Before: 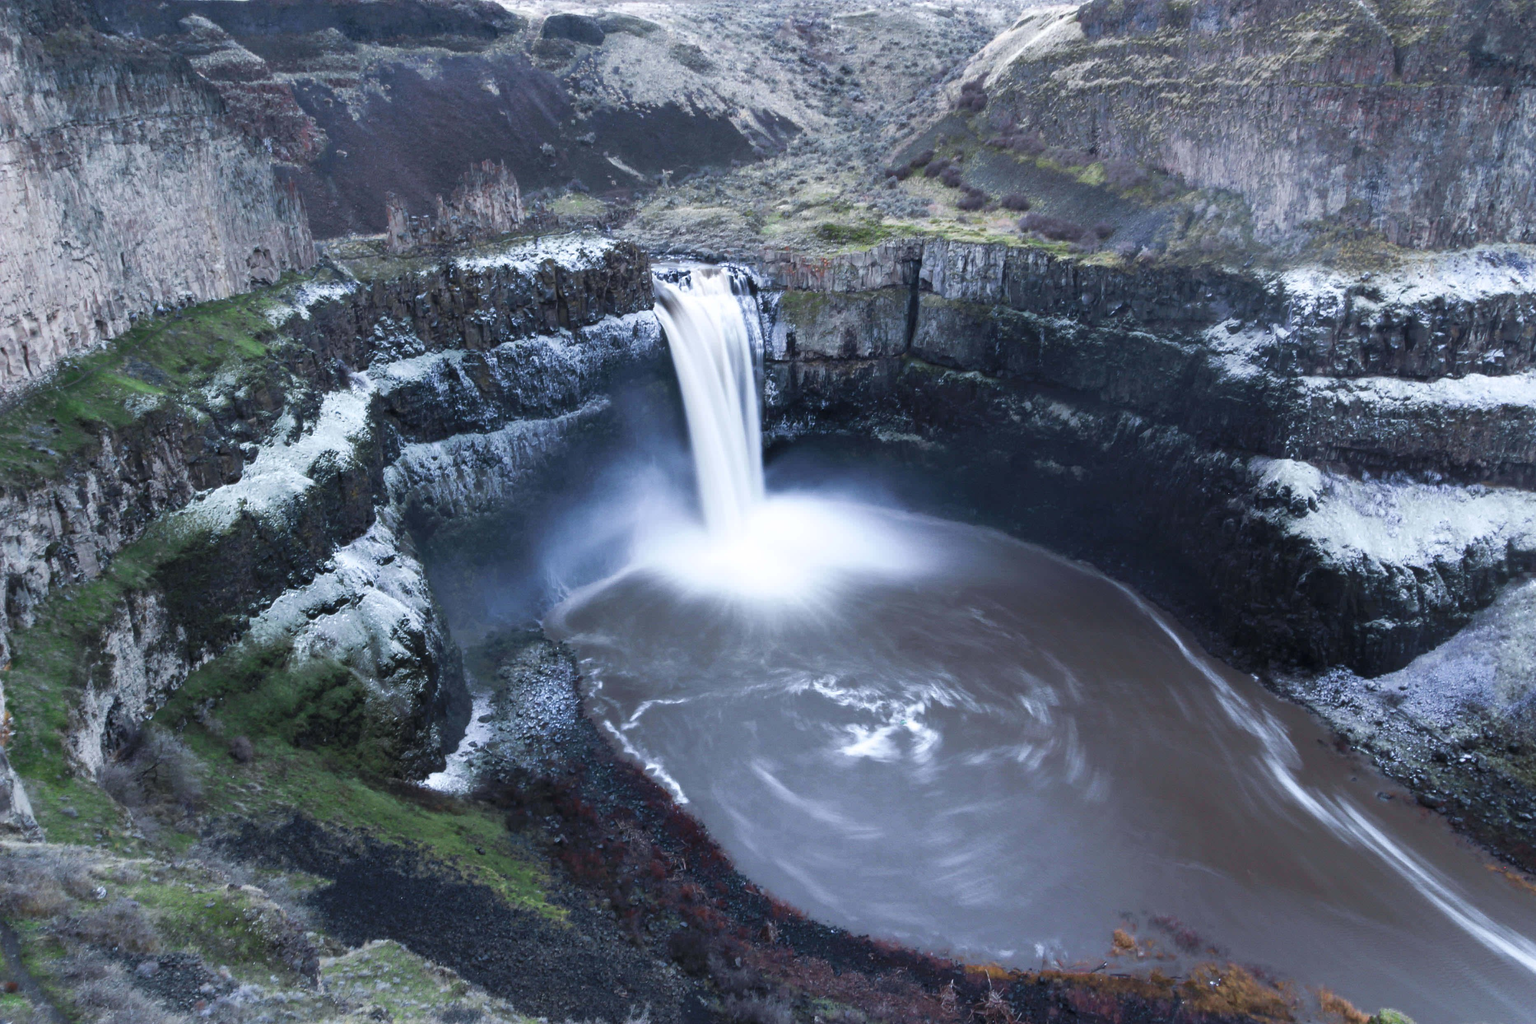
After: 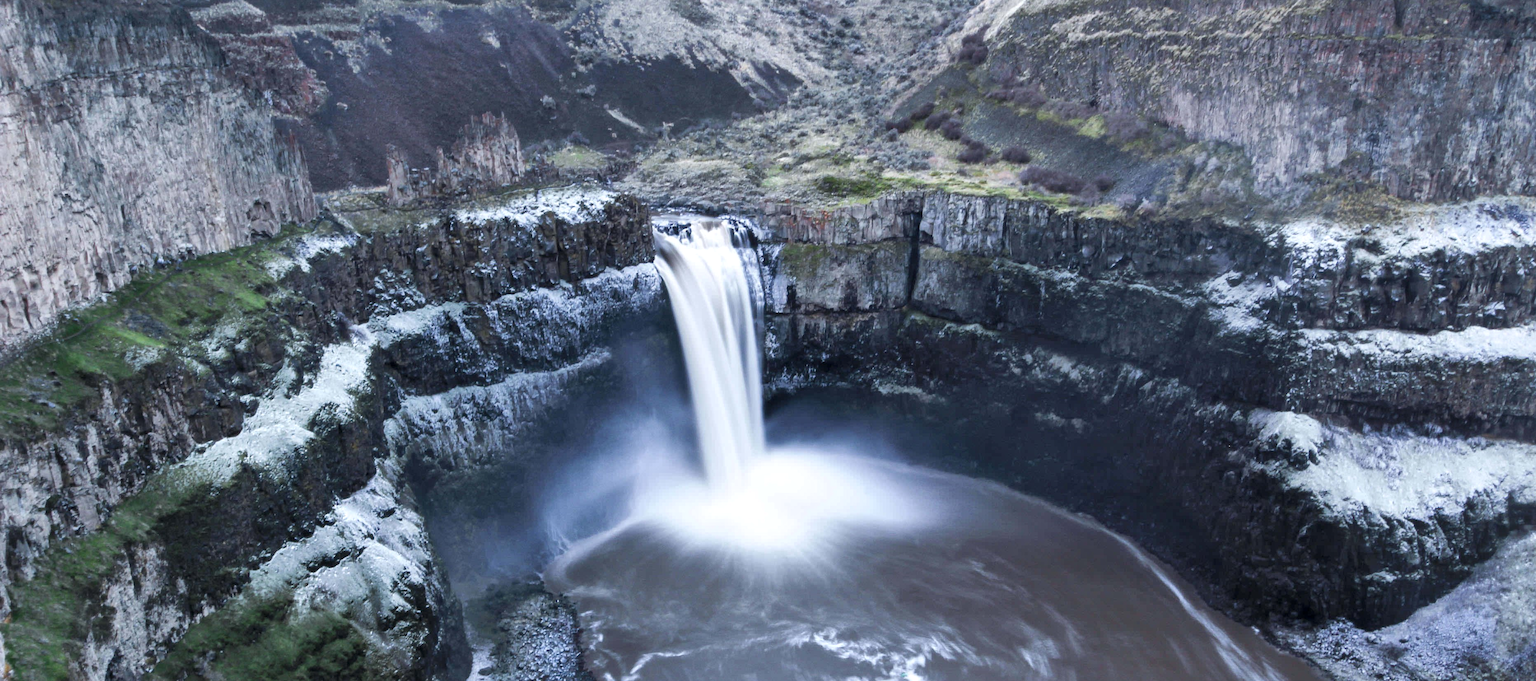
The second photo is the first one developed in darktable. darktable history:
crop and rotate: top 4.731%, bottom 28.729%
local contrast: mode bilateral grid, contrast 20, coarseness 49, detail 132%, midtone range 0.2
shadows and highlights: shadows 36.89, highlights -27.23, soften with gaussian
